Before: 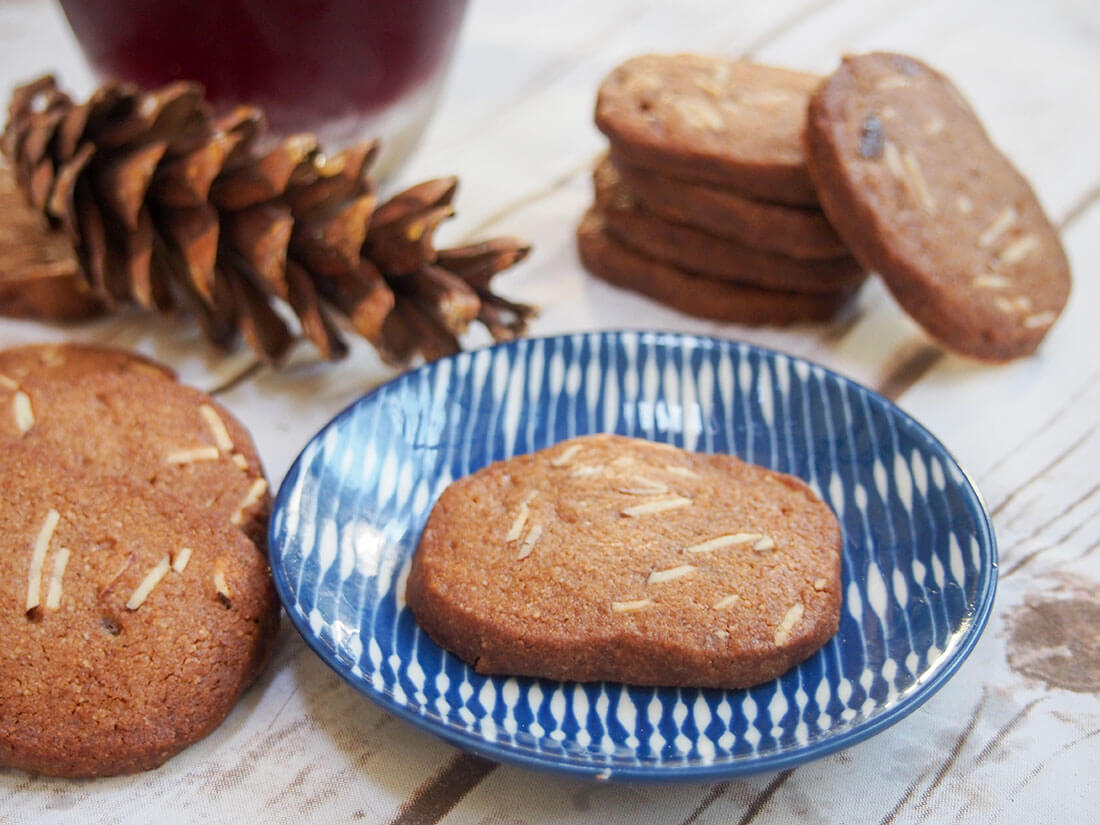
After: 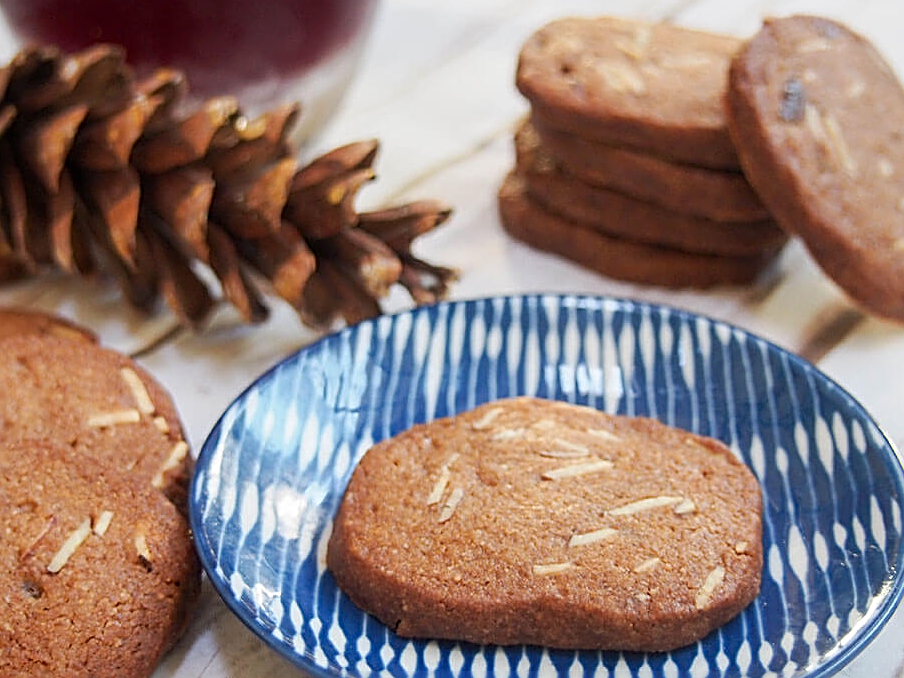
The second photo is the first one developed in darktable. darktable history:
crop and rotate: left 7.196%, top 4.574%, right 10.605%, bottom 13.178%
tone equalizer: on, module defaults
sharpen: radius 2.531, amount 0.628
